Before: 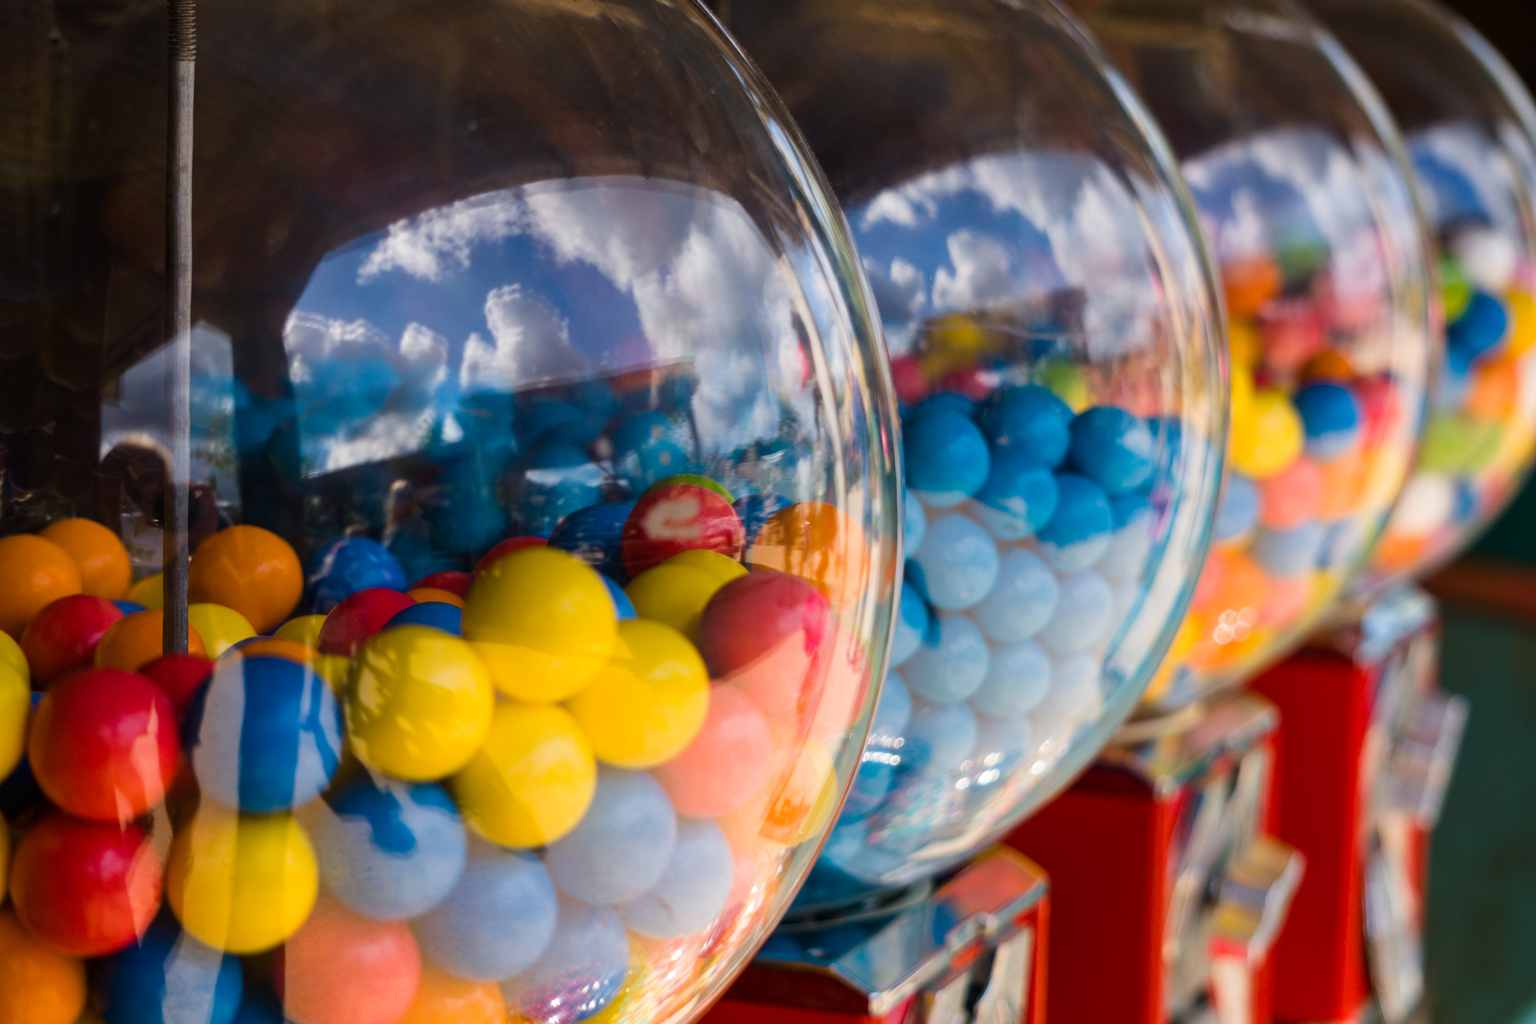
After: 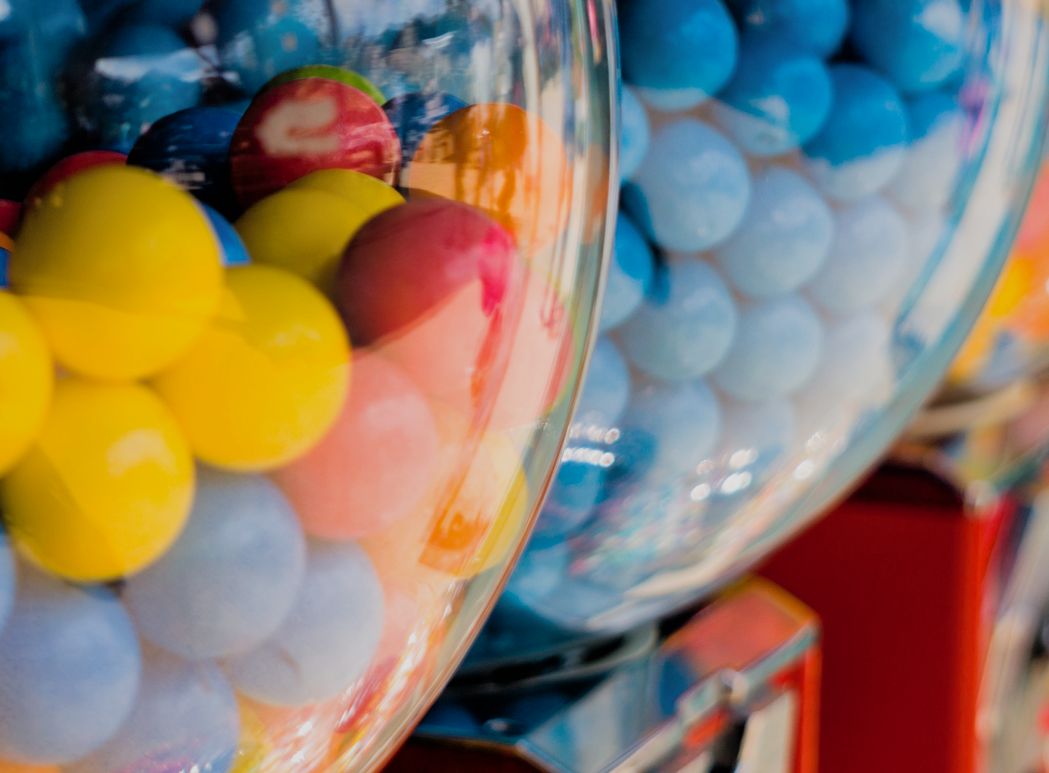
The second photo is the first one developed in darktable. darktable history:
shadows and highlights: on, module defaults
filmic rgb: black relative exposure -5 EV, white relative exposure 3.5 EV, hardness 3.19, contrast 1.2, highlights saturation mix -50%
crop: left 29.672%, top 41.786%, right 20.851%, bottom 3.487%
